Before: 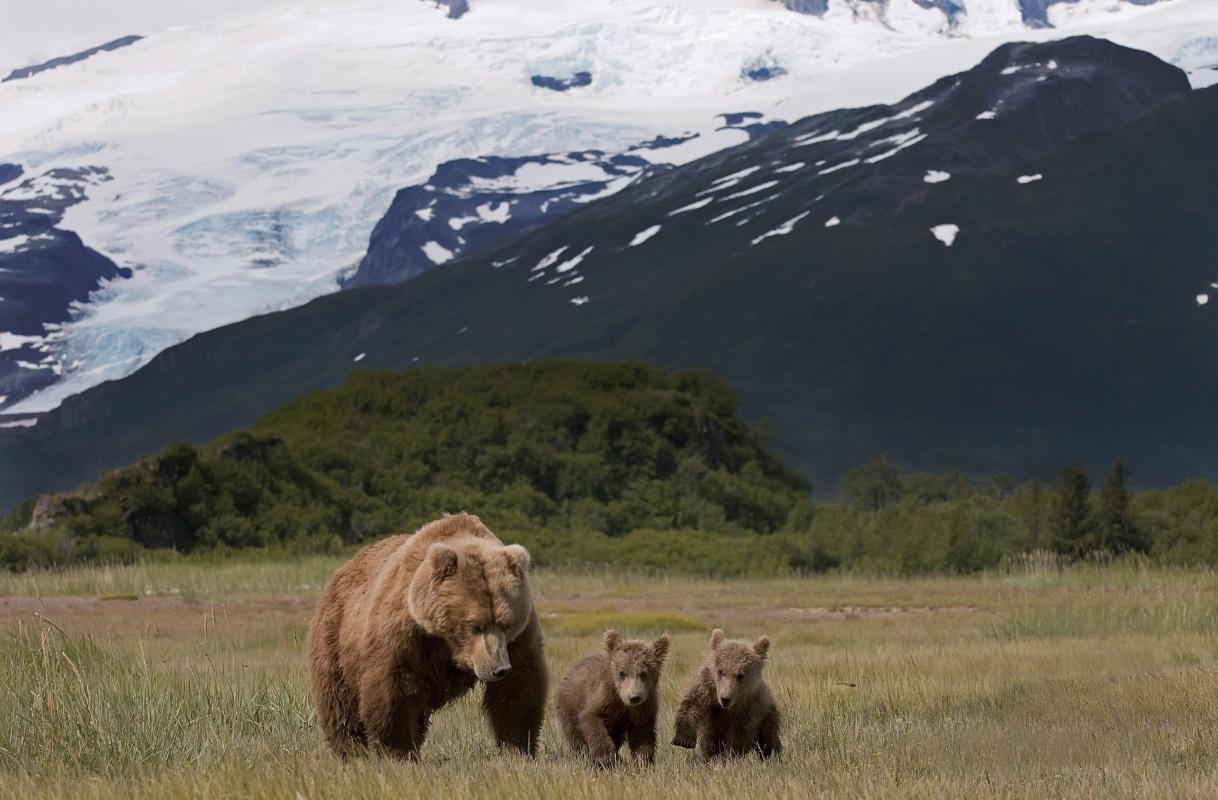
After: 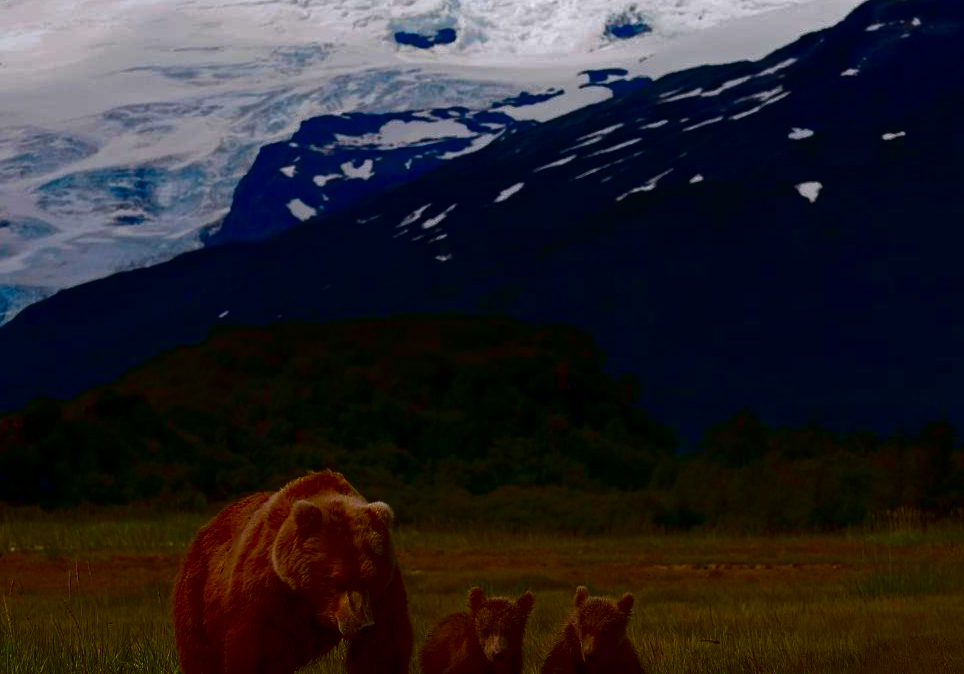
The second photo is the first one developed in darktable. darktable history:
crop: left 11.225%, top 5.381%, right 9.565%, bottom 10.314%
contrast brightness saturation: brightness -1, saturation 1
